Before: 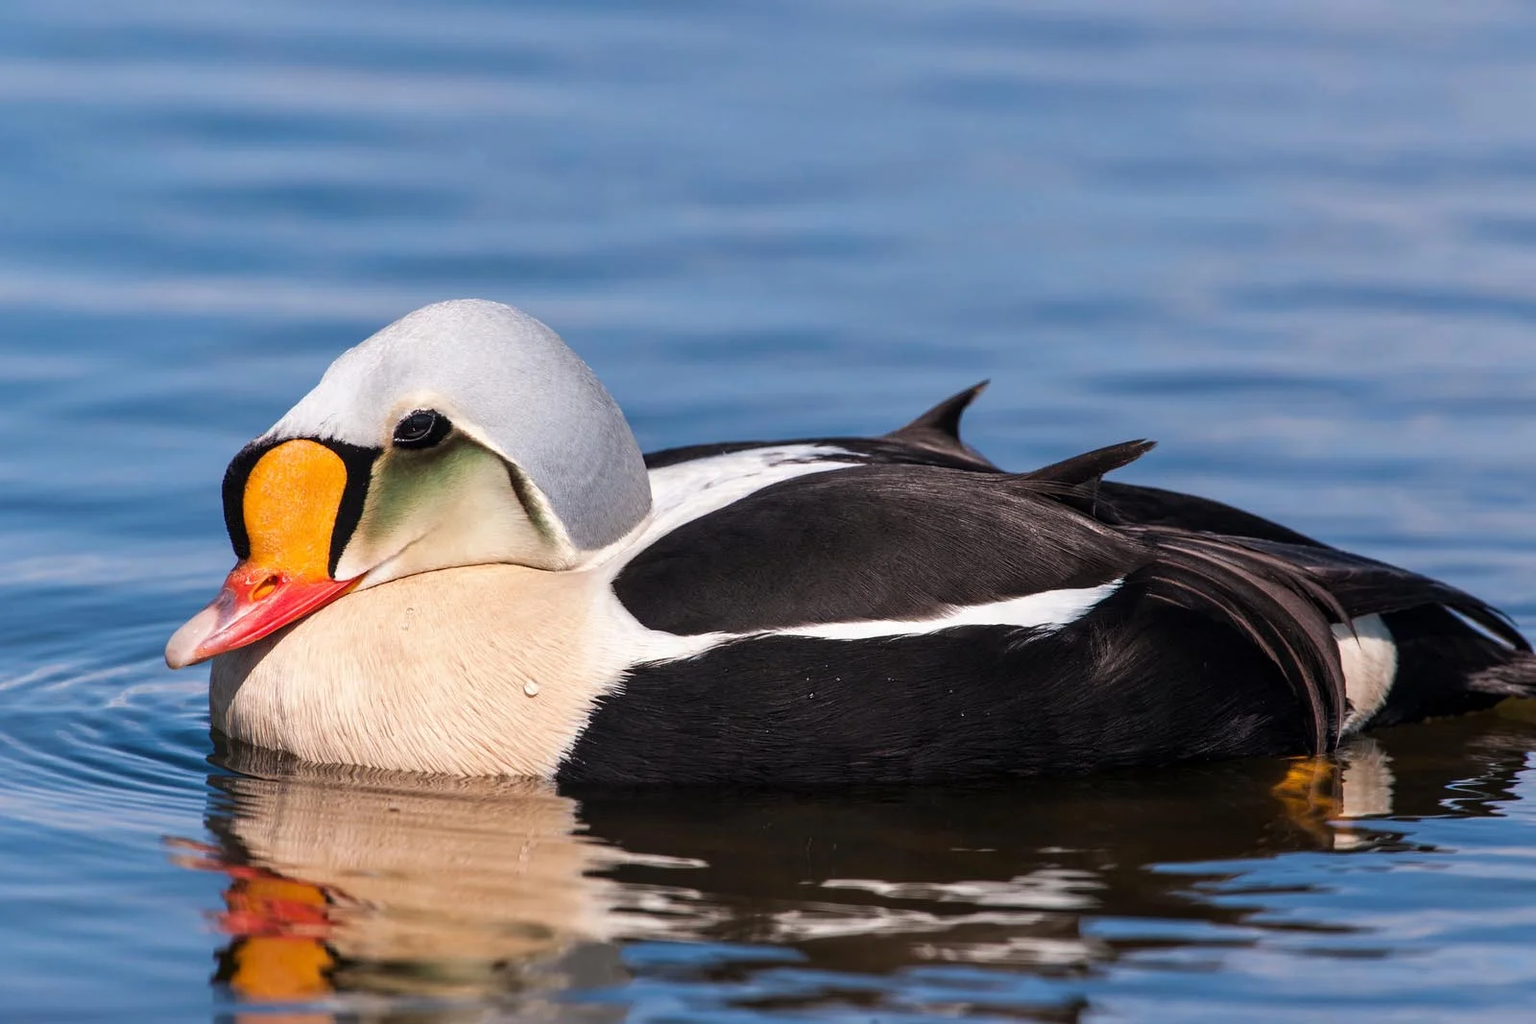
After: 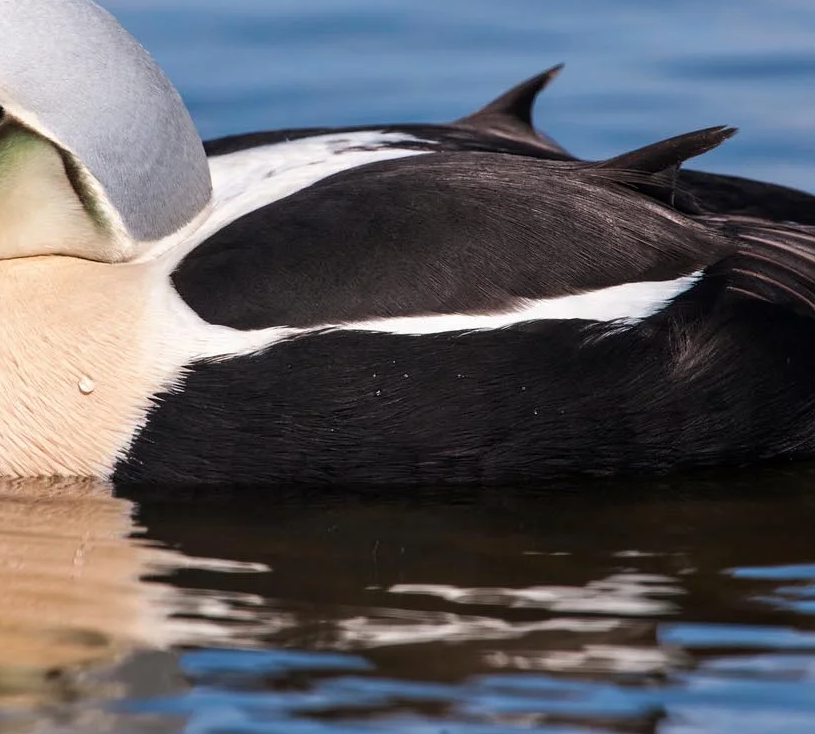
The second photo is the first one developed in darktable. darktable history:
crop and rotate: left 29.237%, top 31.152%, right 19.807%
base curve: curves: ch0 [(0, 0) (0.283, 0.295) (1, 1)], preserve colors none
